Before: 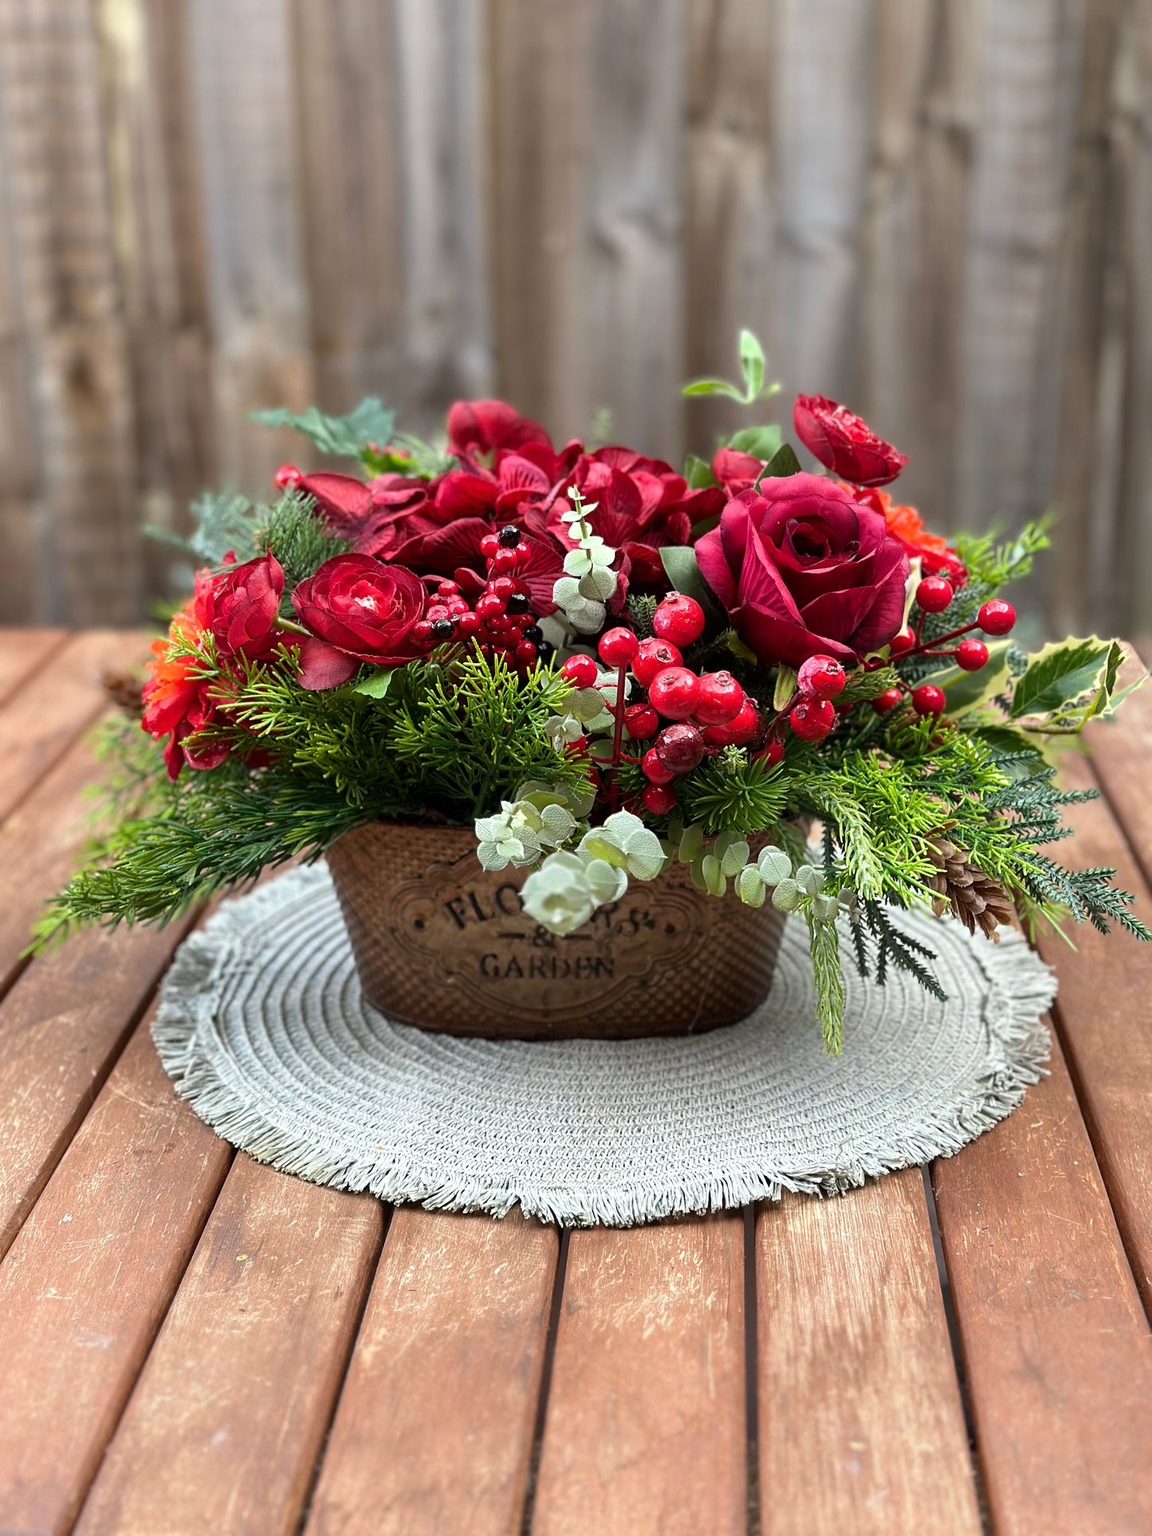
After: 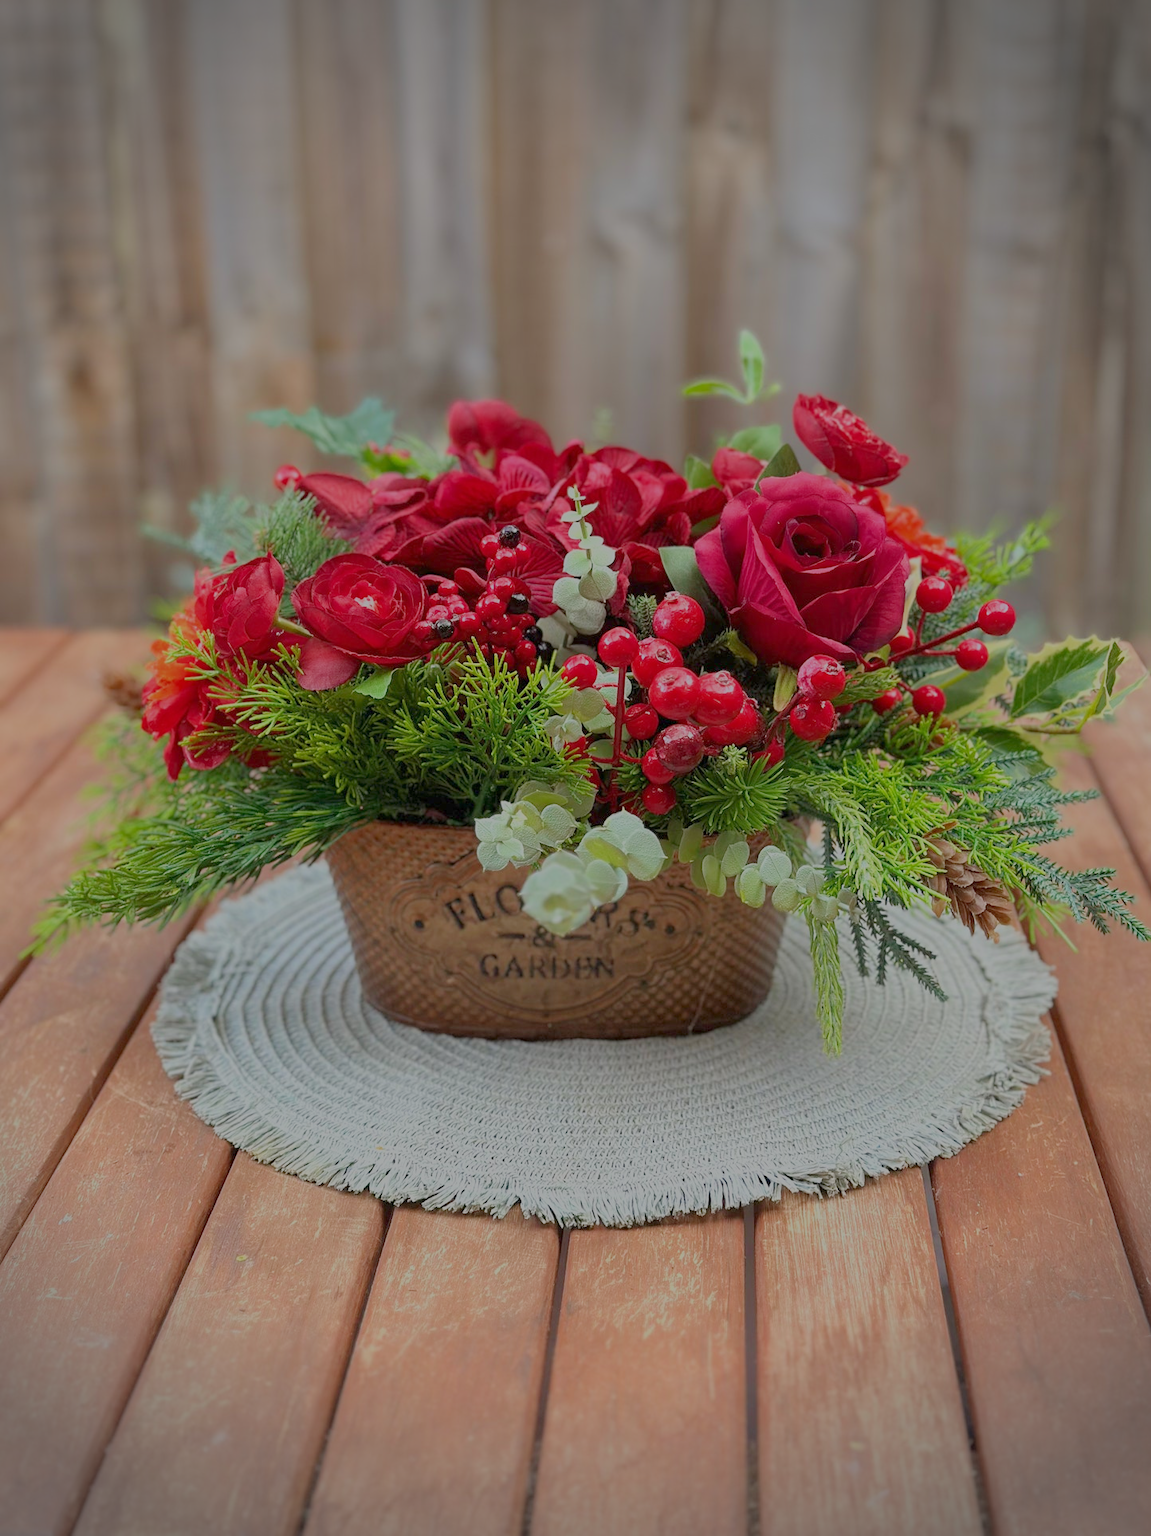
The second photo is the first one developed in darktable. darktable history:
vignetting: fall-off radius 31.48%, brightness -0.472
filmic rgb: black relative exposure -14 EV, white relative exposure 8 EV, threshold 3 EV, hardness 3.74, latitude 50%, contrast 0.5, color science v5 (2021), contrast in shadows safe, contrast in highlights safe, enable highlight reconstruction true
